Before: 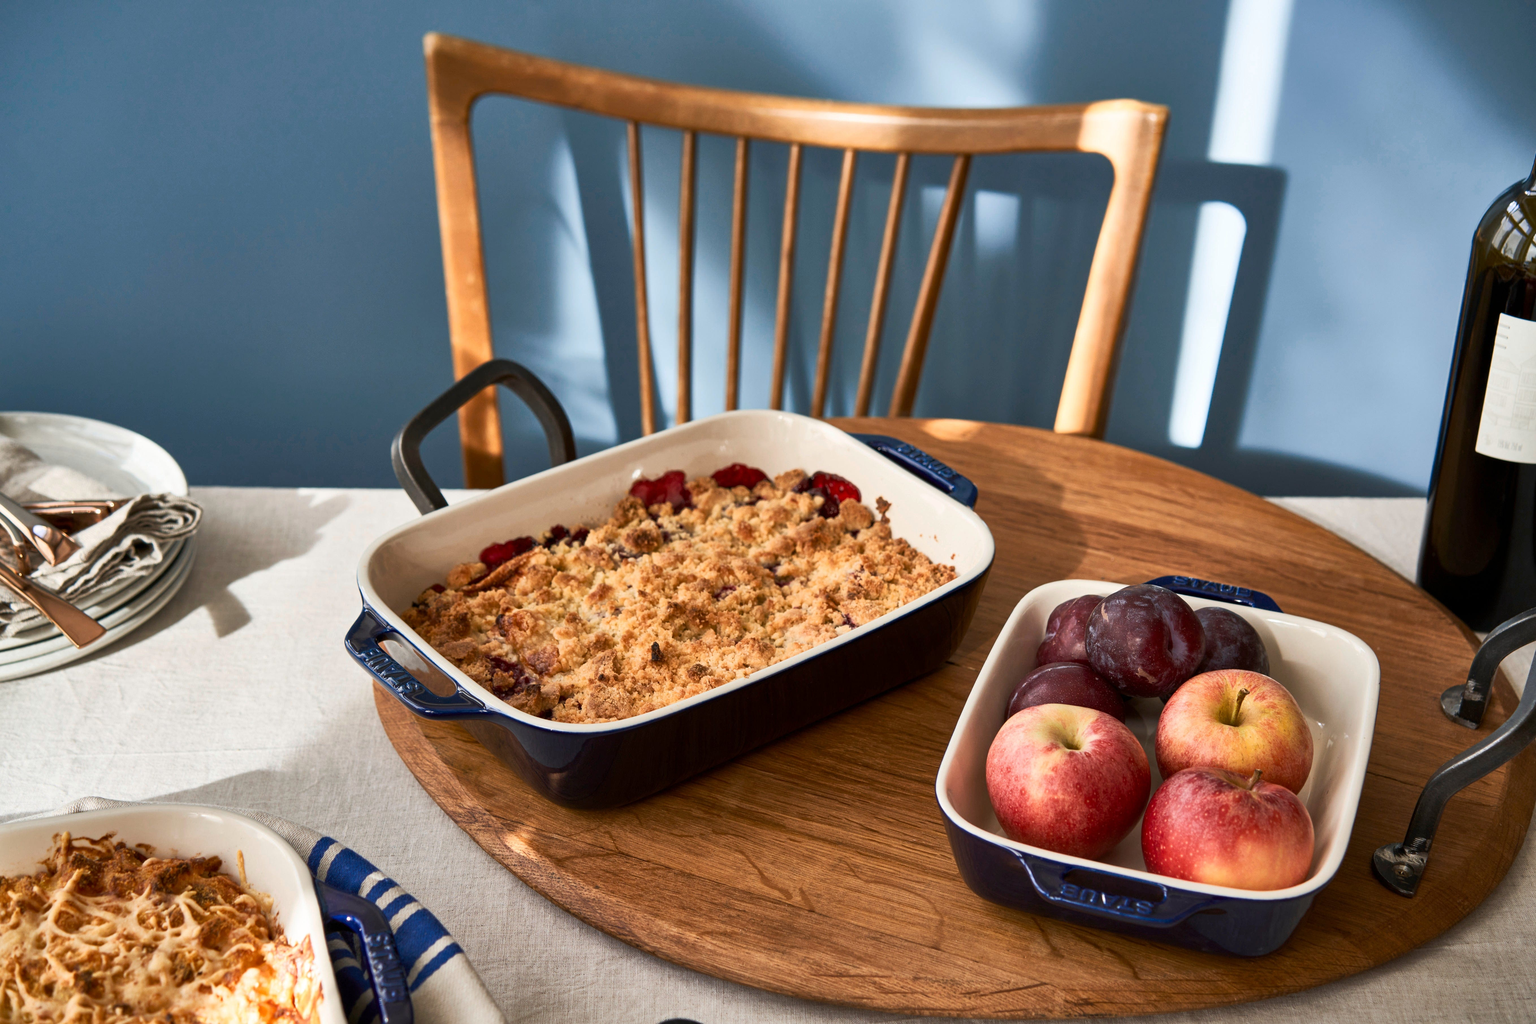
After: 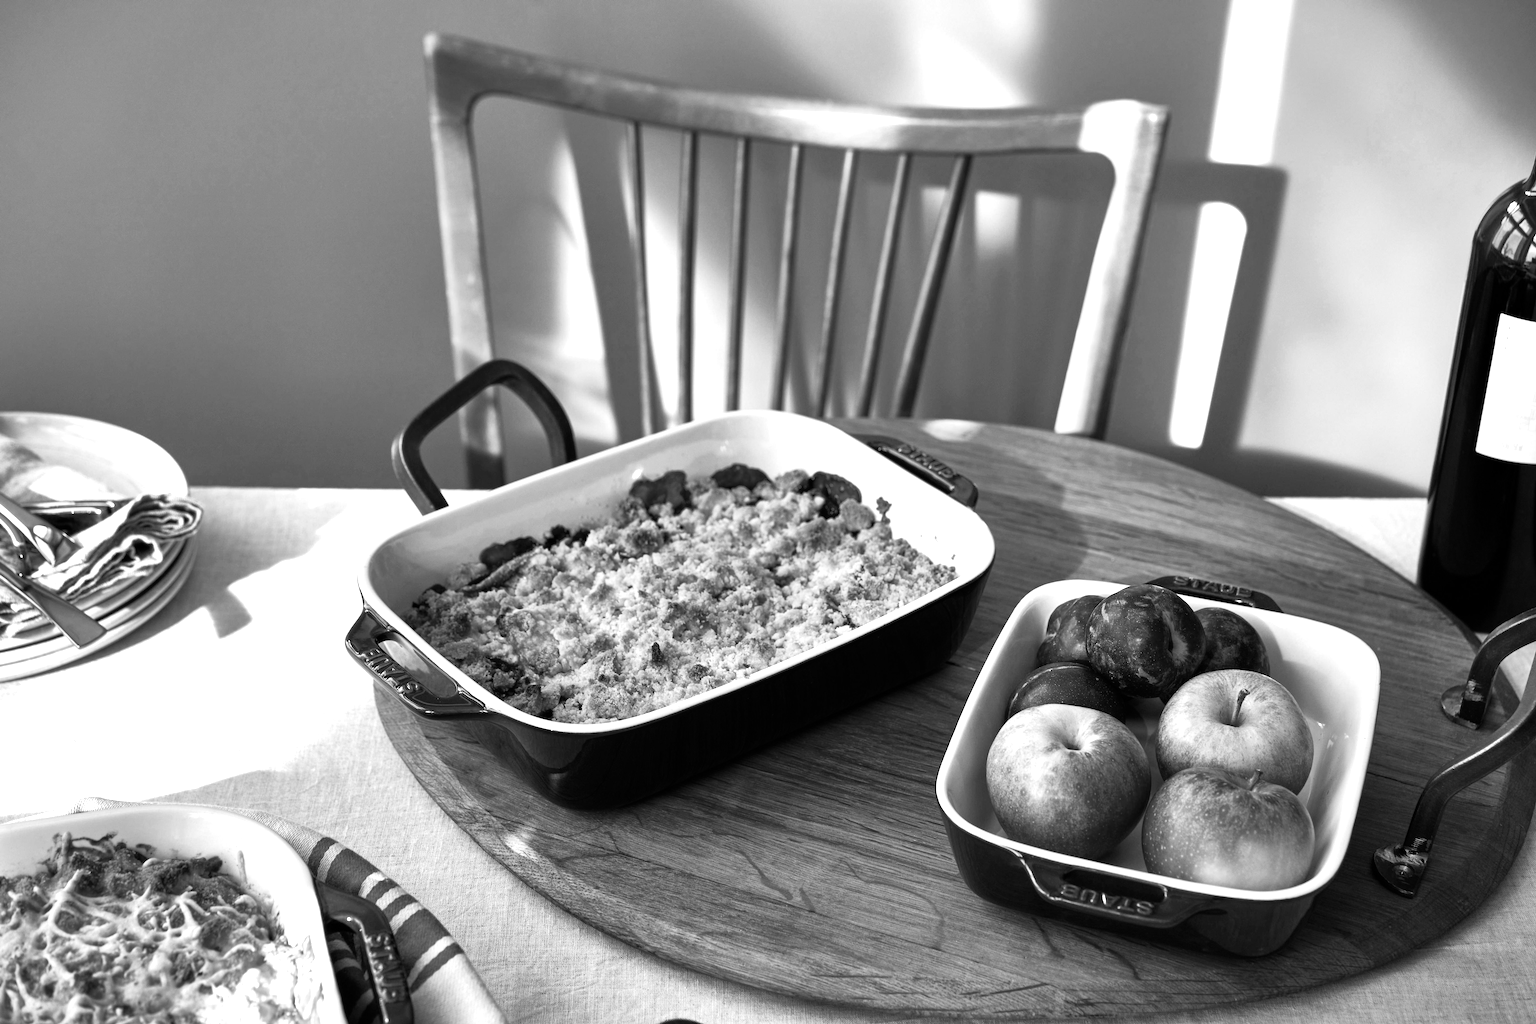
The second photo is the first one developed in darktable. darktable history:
tone equalizer: -8 EV -0.738 EV, -7 EV -0.713 EV, -6 EV -0.637 EV, -5 EV -0.388 EV, -3 EV 0.386 EV, -2 EV 0.6 EV, -1 EV 0.69 EV, +0 EV 0.78 EV
color calibration: output gray [0.22, 0.42, 0.37, 0], illuminant as shot in camera, x 0.358, y 0.373, temperature 4628.91 K
